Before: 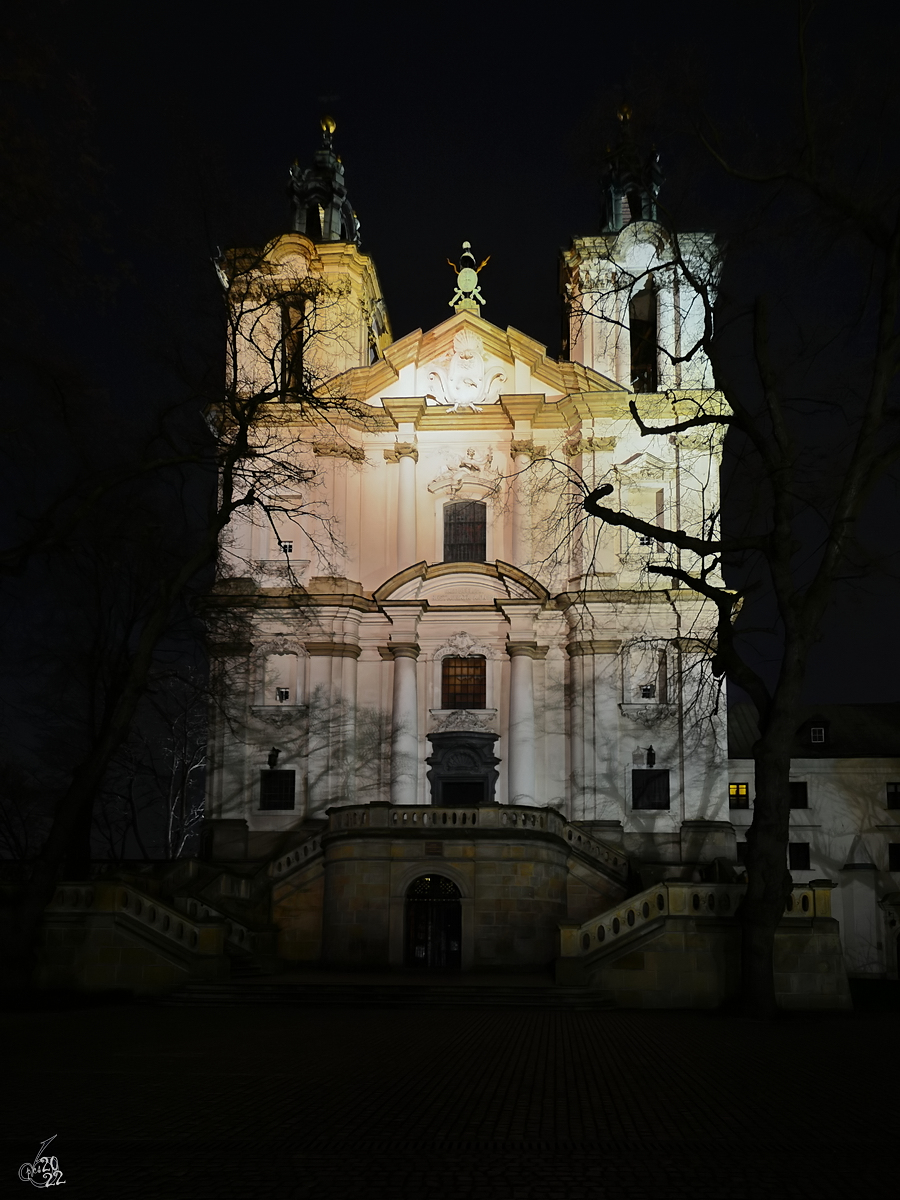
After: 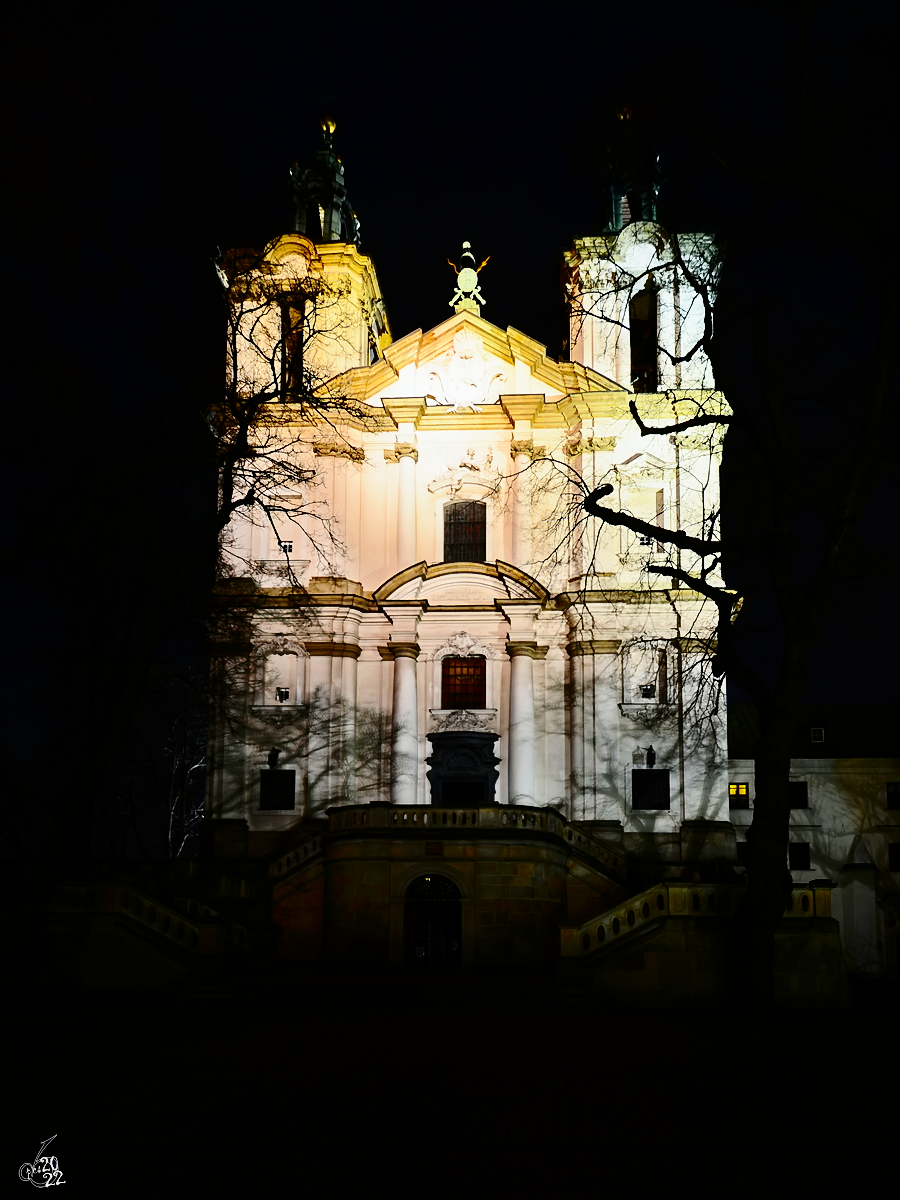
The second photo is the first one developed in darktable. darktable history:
base curve: curves: ch0 [(0, 0) (0.028, 0.03) (0.121, 0.232) (0.46, 0.748) (0.859, 0.968) (1, 1)], preserve colors none
contrast brightness saturation: contrast 0.207, brightness -0.111, saturation 0.208
